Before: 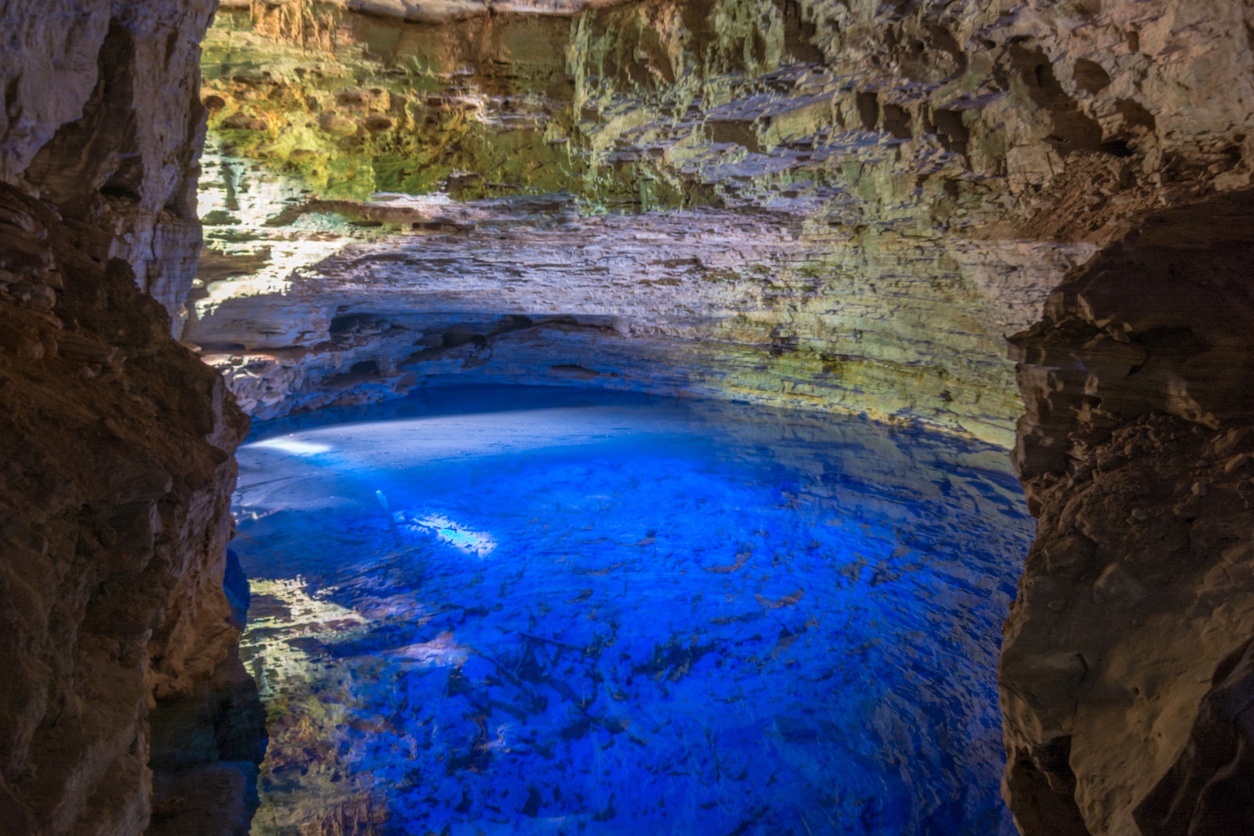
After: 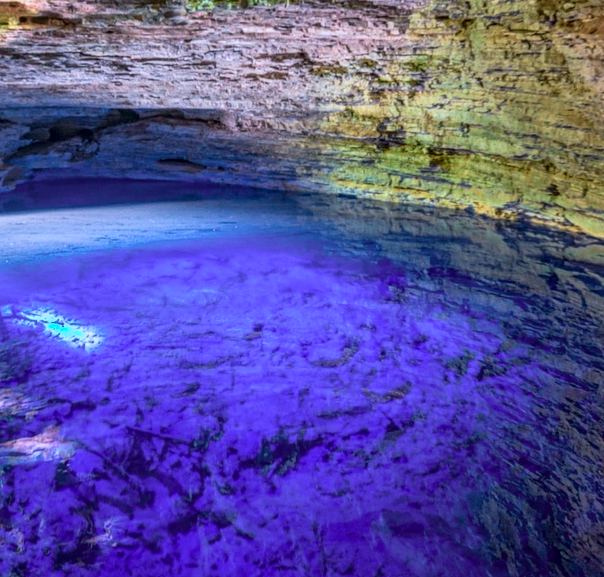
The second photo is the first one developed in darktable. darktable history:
crop: left 31.366%, top 24.658%, right 20.405%, bottom 6.271%
contrast equalizer: octaves 7, y [[0.502, 0.505, 0.512, 0.529, 0.564, 0.588], [0.5 ×6], [0.502, 0.505, 0.512, 0.529, 0.564, 0.588], [0, 0.001, 0.001, 0.004, 0.008, 0.011], [0, 0.001, 0.001, 0.004, 0.008, 0.011]]
tone curve: curves: ch0 [(0, 0.012) (0.052, 0.04) (0.107, 0.086) (0.269, 0.266) (0.471, 0.503) (0.731, 0.771) (0.921, 0.909) (0.999, 0.951)]; ch1 [(0, 0) (0.339, 0.298) (0.402, 0.363) (0.444, 0.415) (0.485, 0.469) (0.494, 0.493) (0.504, 0.501) (0.525, 0.534) (0.555, 0.593) (0.594, 0.648) (1, 1)]; ch2 [(0, 0) (0.48, 0.48) (0.504, 0.5) (0.535, 0.557) (0.581, 0.623) (0.649, 0.683) (0.824, 0.815) (1, 1)], color space Lab, independent channels, preserve colors none
local contrast: on, module defaults
